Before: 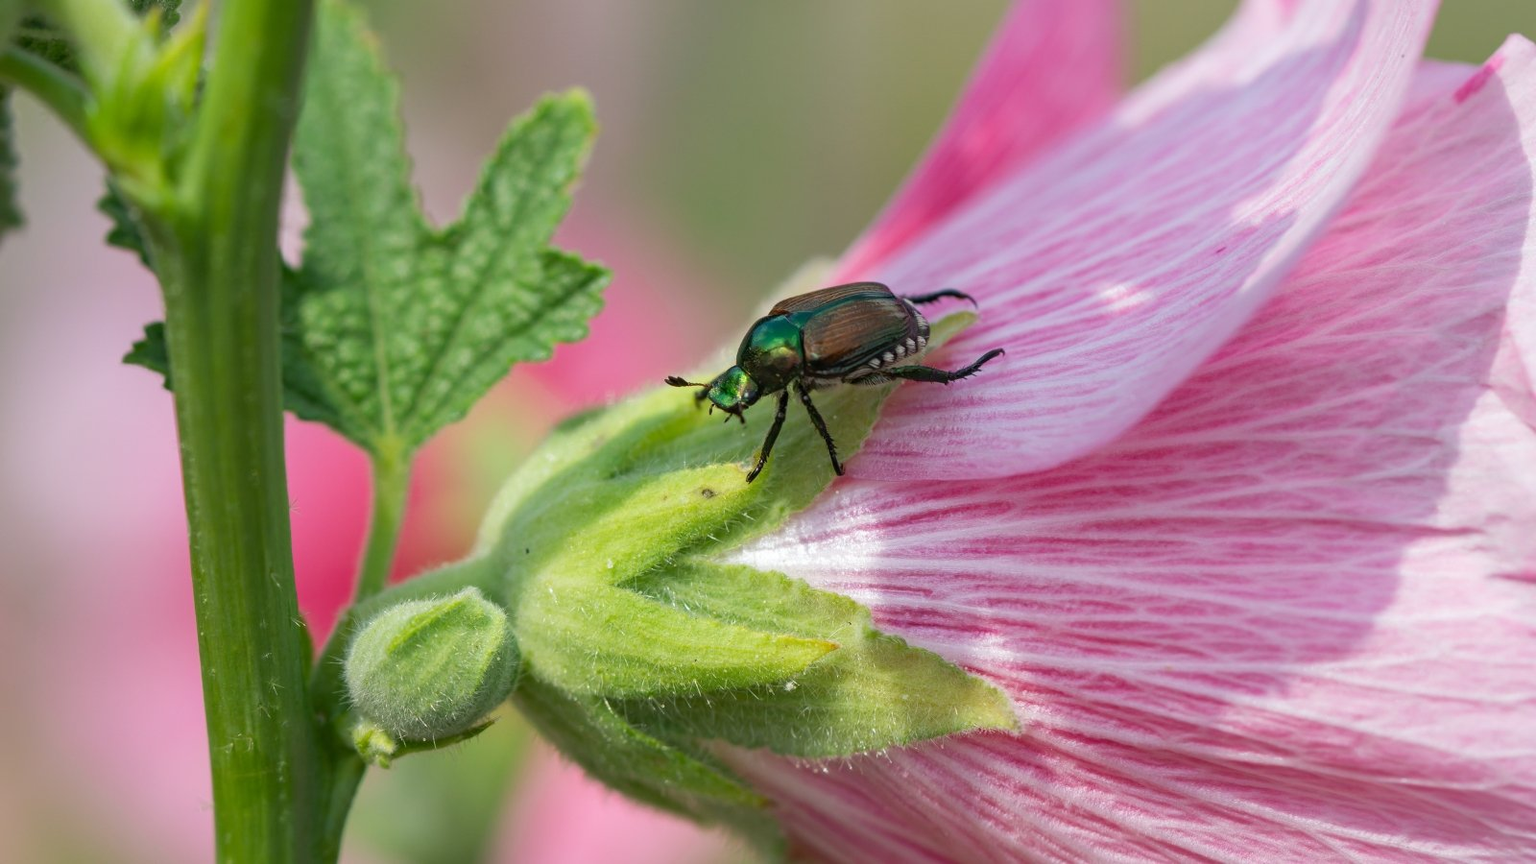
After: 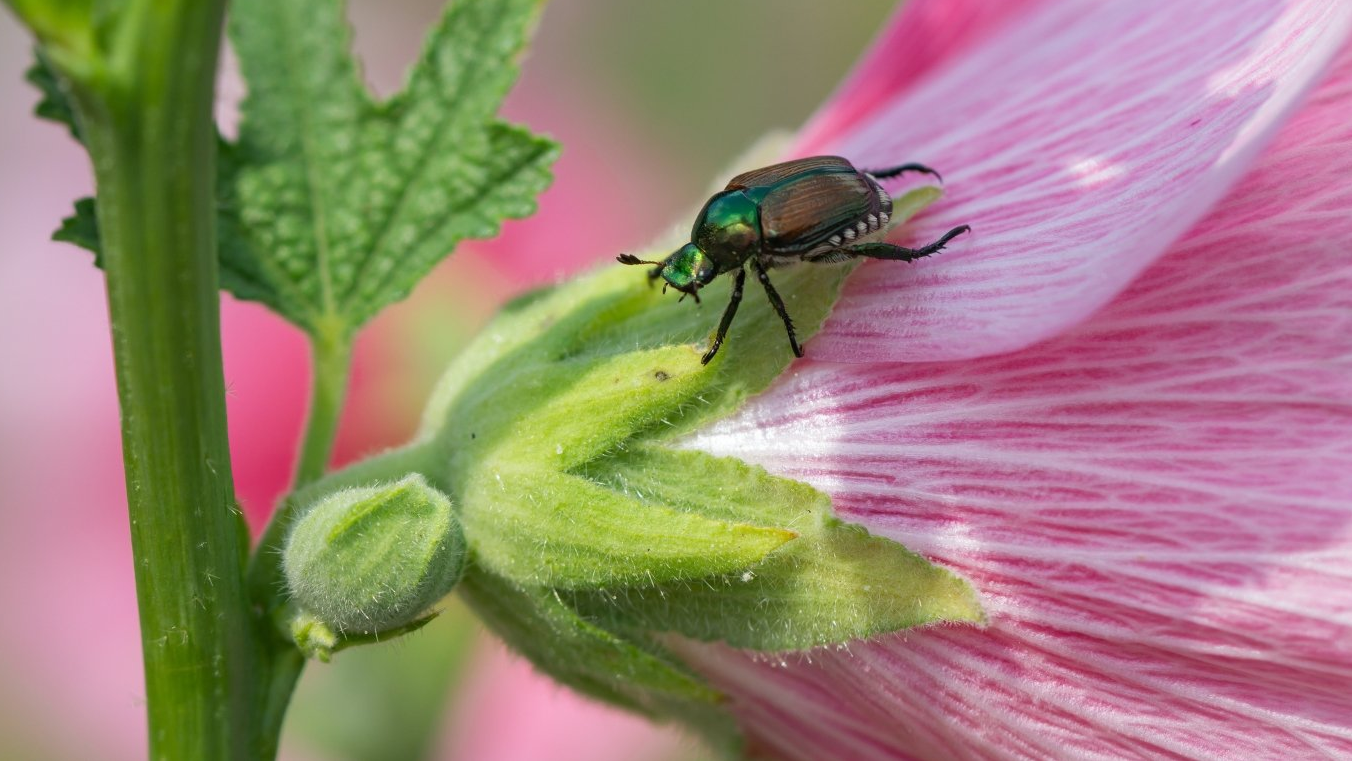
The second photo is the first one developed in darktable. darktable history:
crop and rotate: left 4.809%, top 15.396%, right 10.654%
